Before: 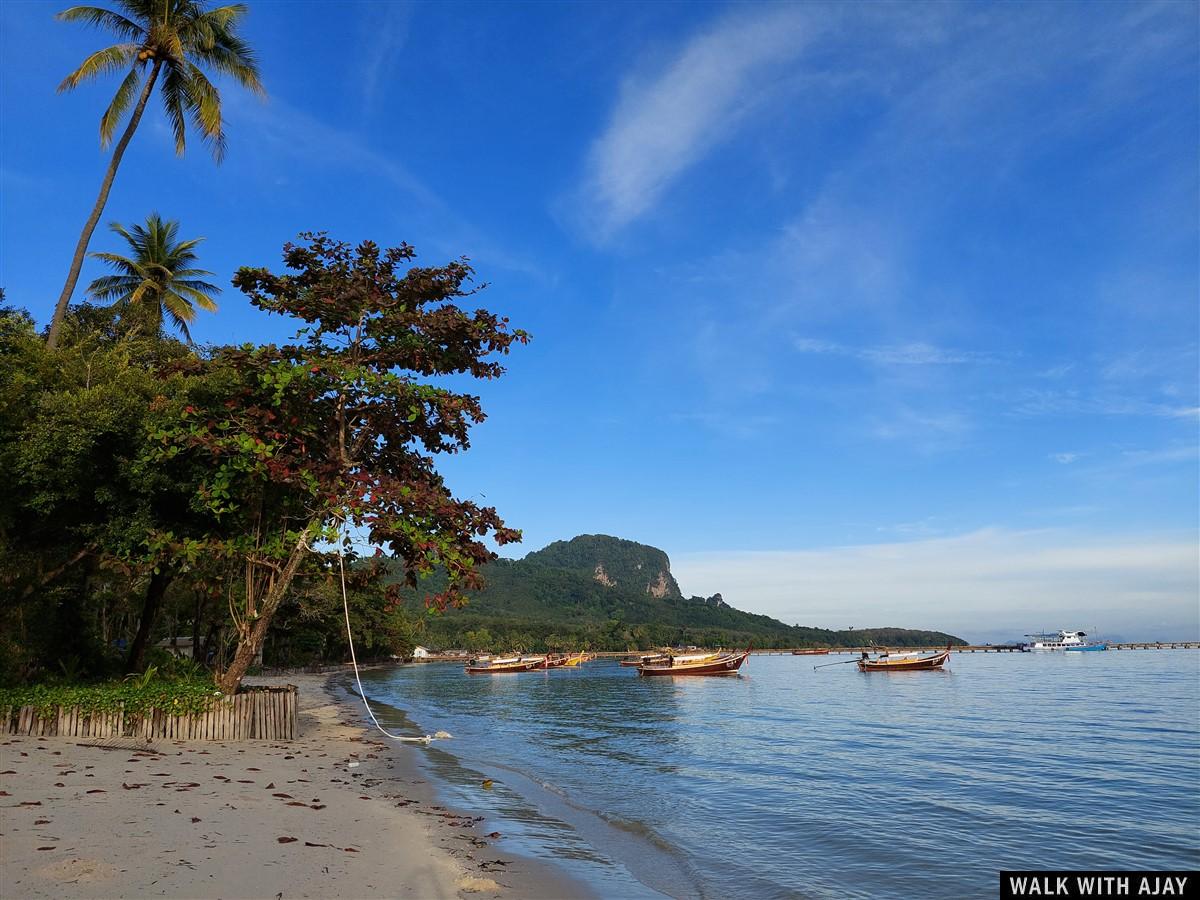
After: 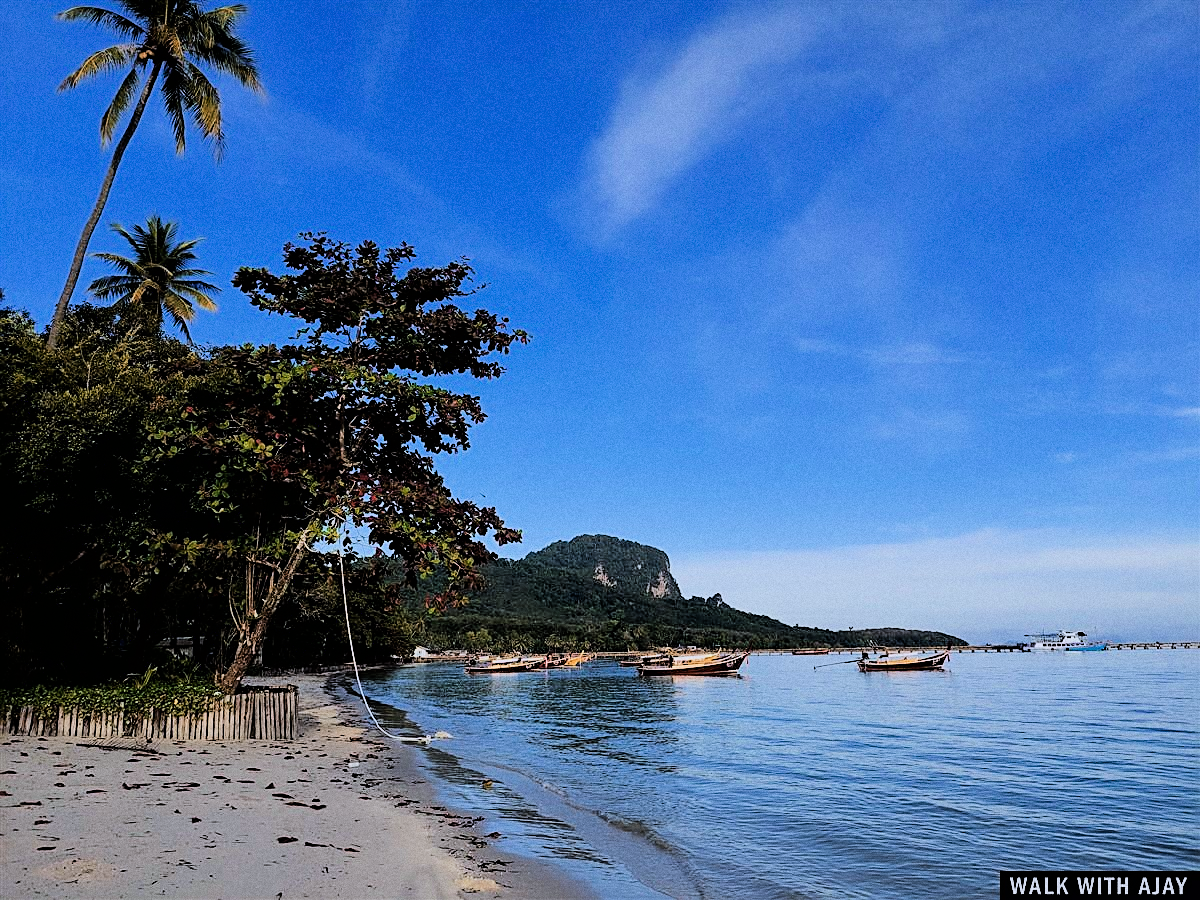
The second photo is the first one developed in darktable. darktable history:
filmic rgb: black relative exposure -6.15 EV, white relative exposure 6.96 EV, hardness 2.23, color science v6 (2022)
sharpen: on, module defaults
color zones: curves: ch2 [(0, 0.5) (0.143, 0.5) (0.286, 0.416) (0.429, 0.5) (0.571, 0.5) (0.714, 0.5) (0.857, 0.5) (1, 0.5)]
grain: coarseness 0.09 ISO
color calibration: illuminant as shot in camera, x 0.366, y 0.378, temperature 4425.7 K, saturation algorithm version 1 (2020)
tone equalizer: -8 EV -1.08 EV, -7 EV -1.01 EV, -6 EV -0.867 EV, -5 EV -0.578 EV, -3 EV 0.578 EV, -2 EV 0.867 EV, -1 EV 1.01 EV, +0 EV 1.08 EV, edges refinement/feathering 500, mask exposure compensation -1.57 EV, preserve details no
